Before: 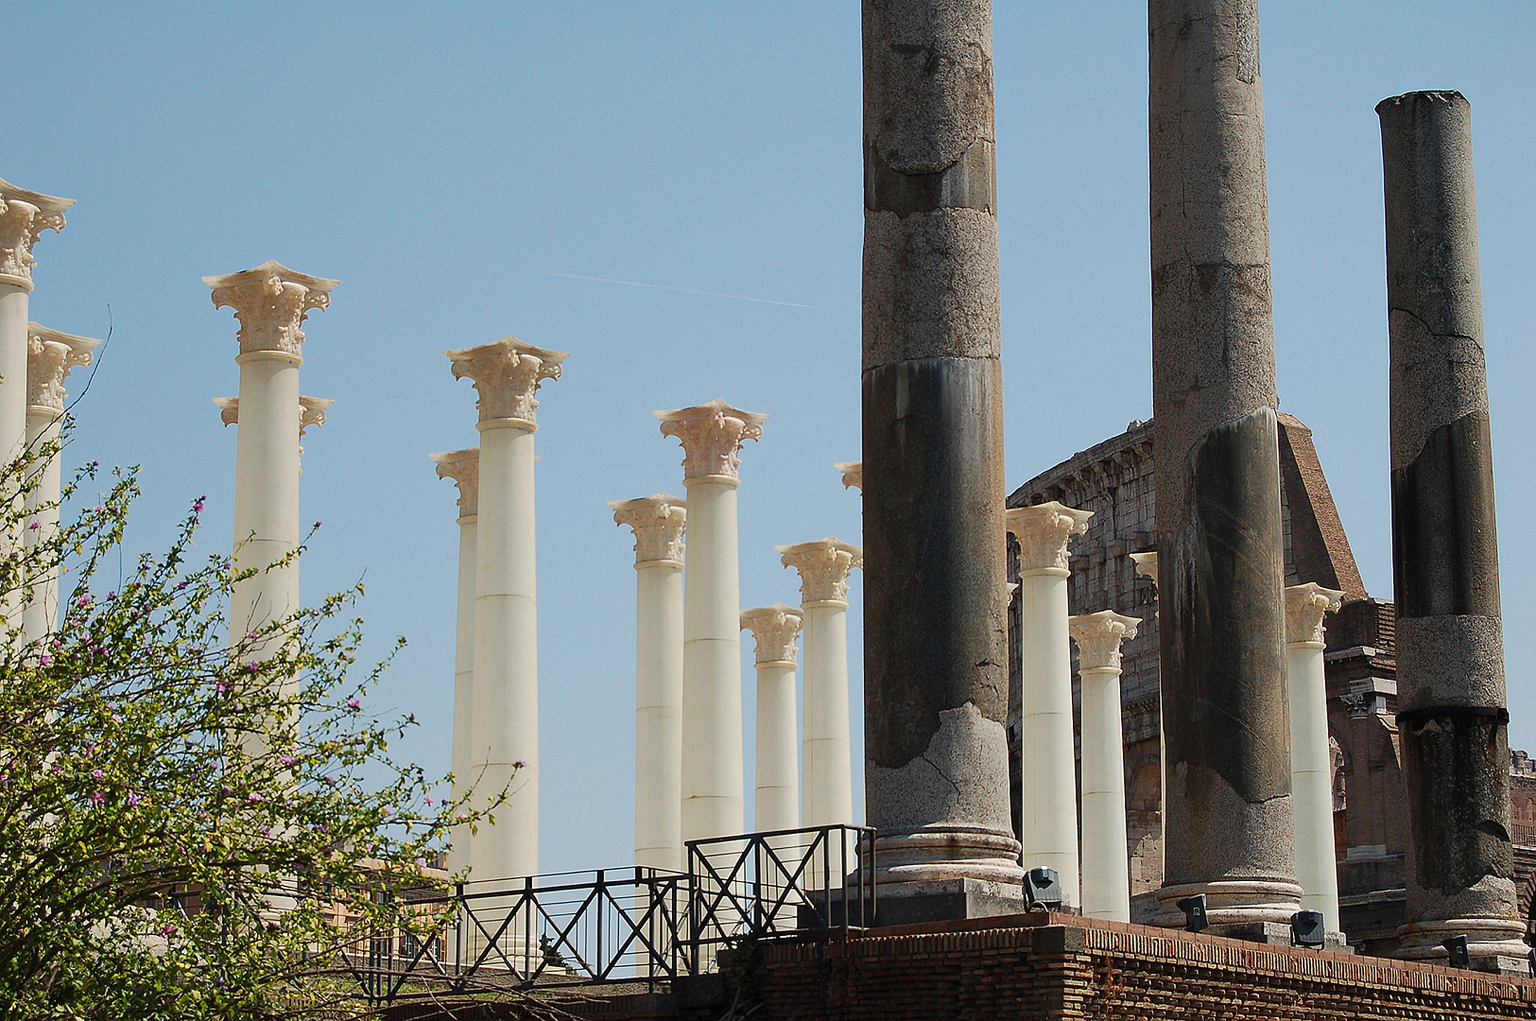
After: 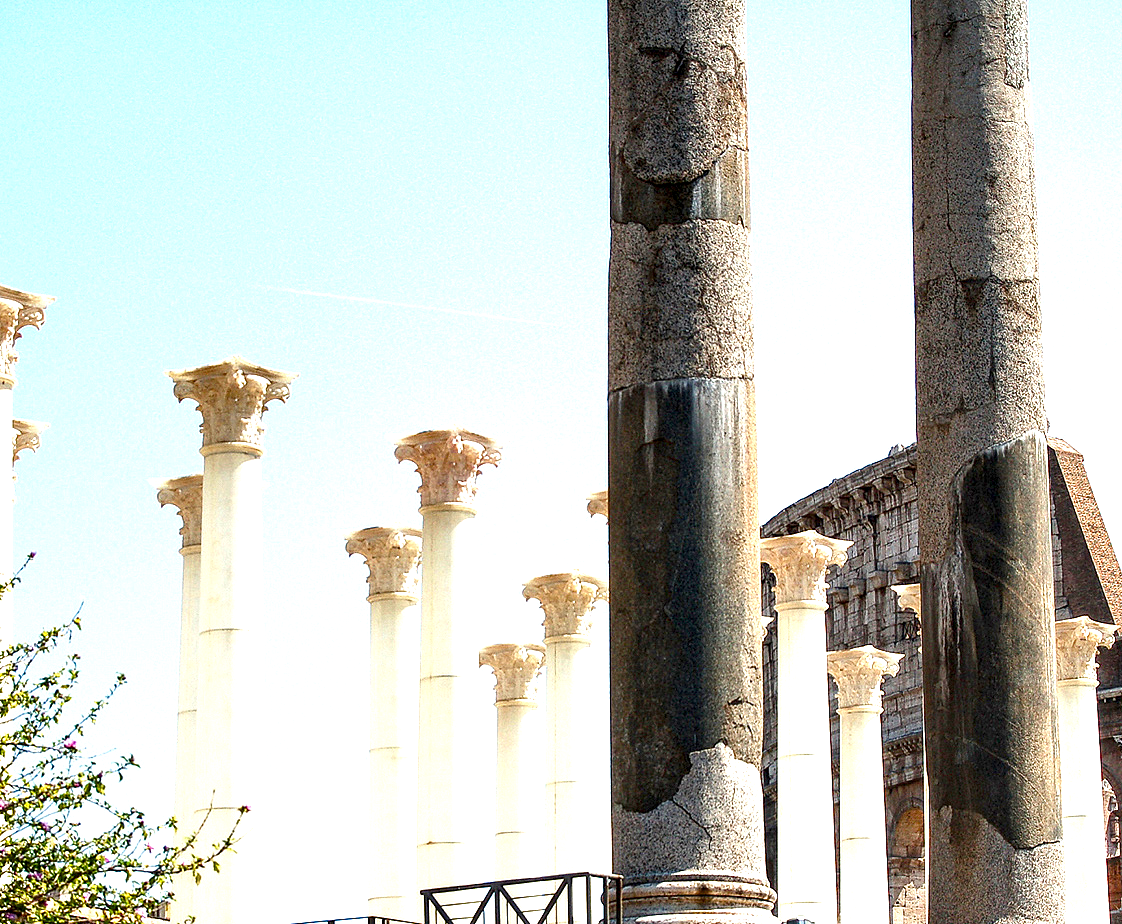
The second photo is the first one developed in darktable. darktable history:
crop: left 18.74%, right 12.198%, bottom 14.408%
local contrast: highlights 81%, shadows 58%, detail 174%, midtone range 0.603
color balance rgb: power › hue 325.81°, perceptual saturation grading › global saturation 20%, perceptual saturation grading › highlights -14.293%, perceptual saturation grading › shadows 49.857%, global vibrance 3.256%
exposure: black level correction 0, exposure 1.438 EV, compensate highlight preservation false
